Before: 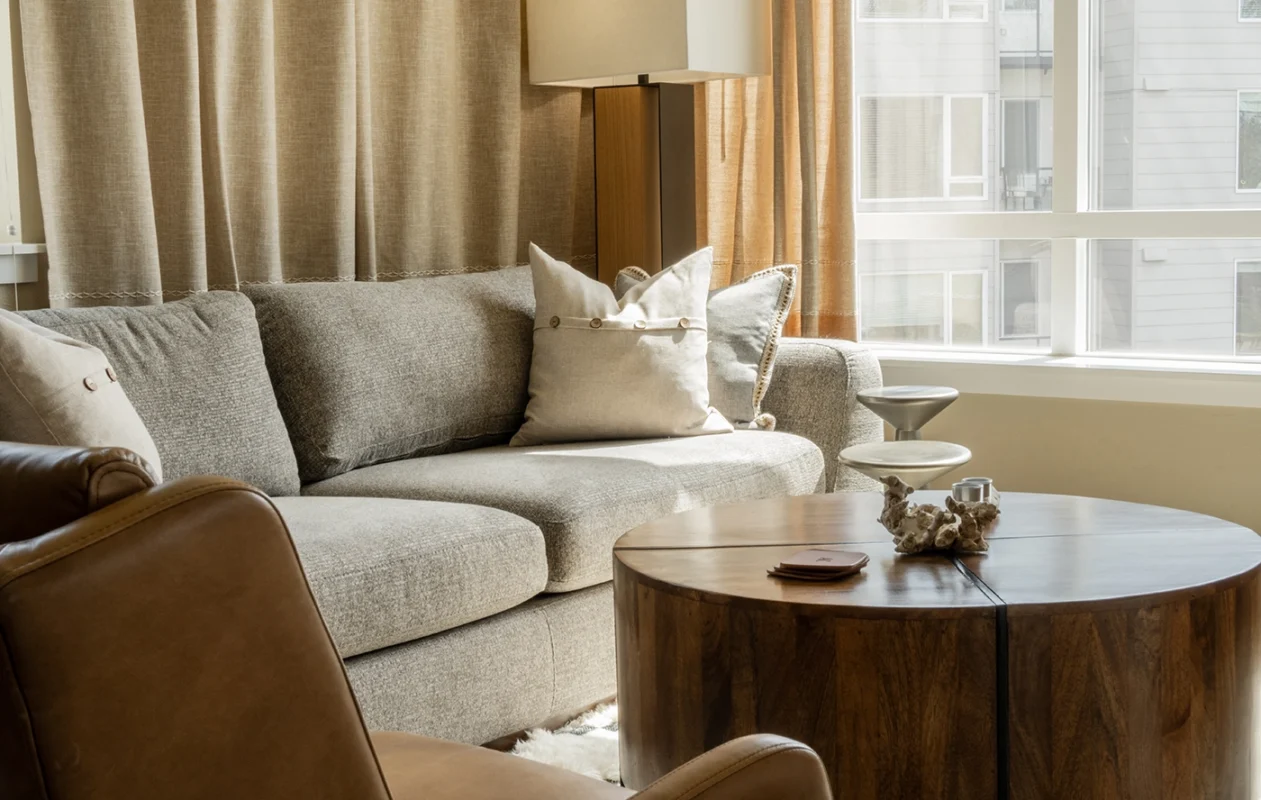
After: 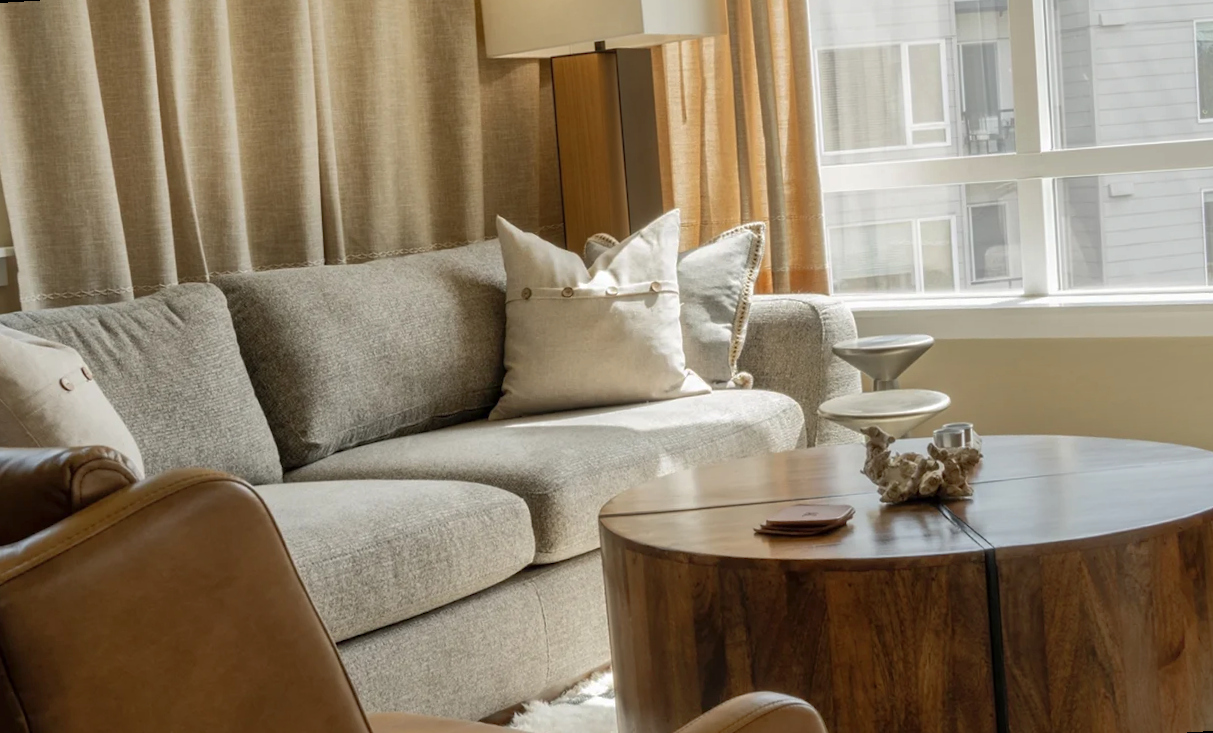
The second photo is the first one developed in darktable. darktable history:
tone equalizer: on, module defaults
rotate and perspective: rotation -3.52°, crop left 0.036, crop right 0.964, crop top 0.081, crop bottom 0.919
shadows and highlights: on, module defaults
